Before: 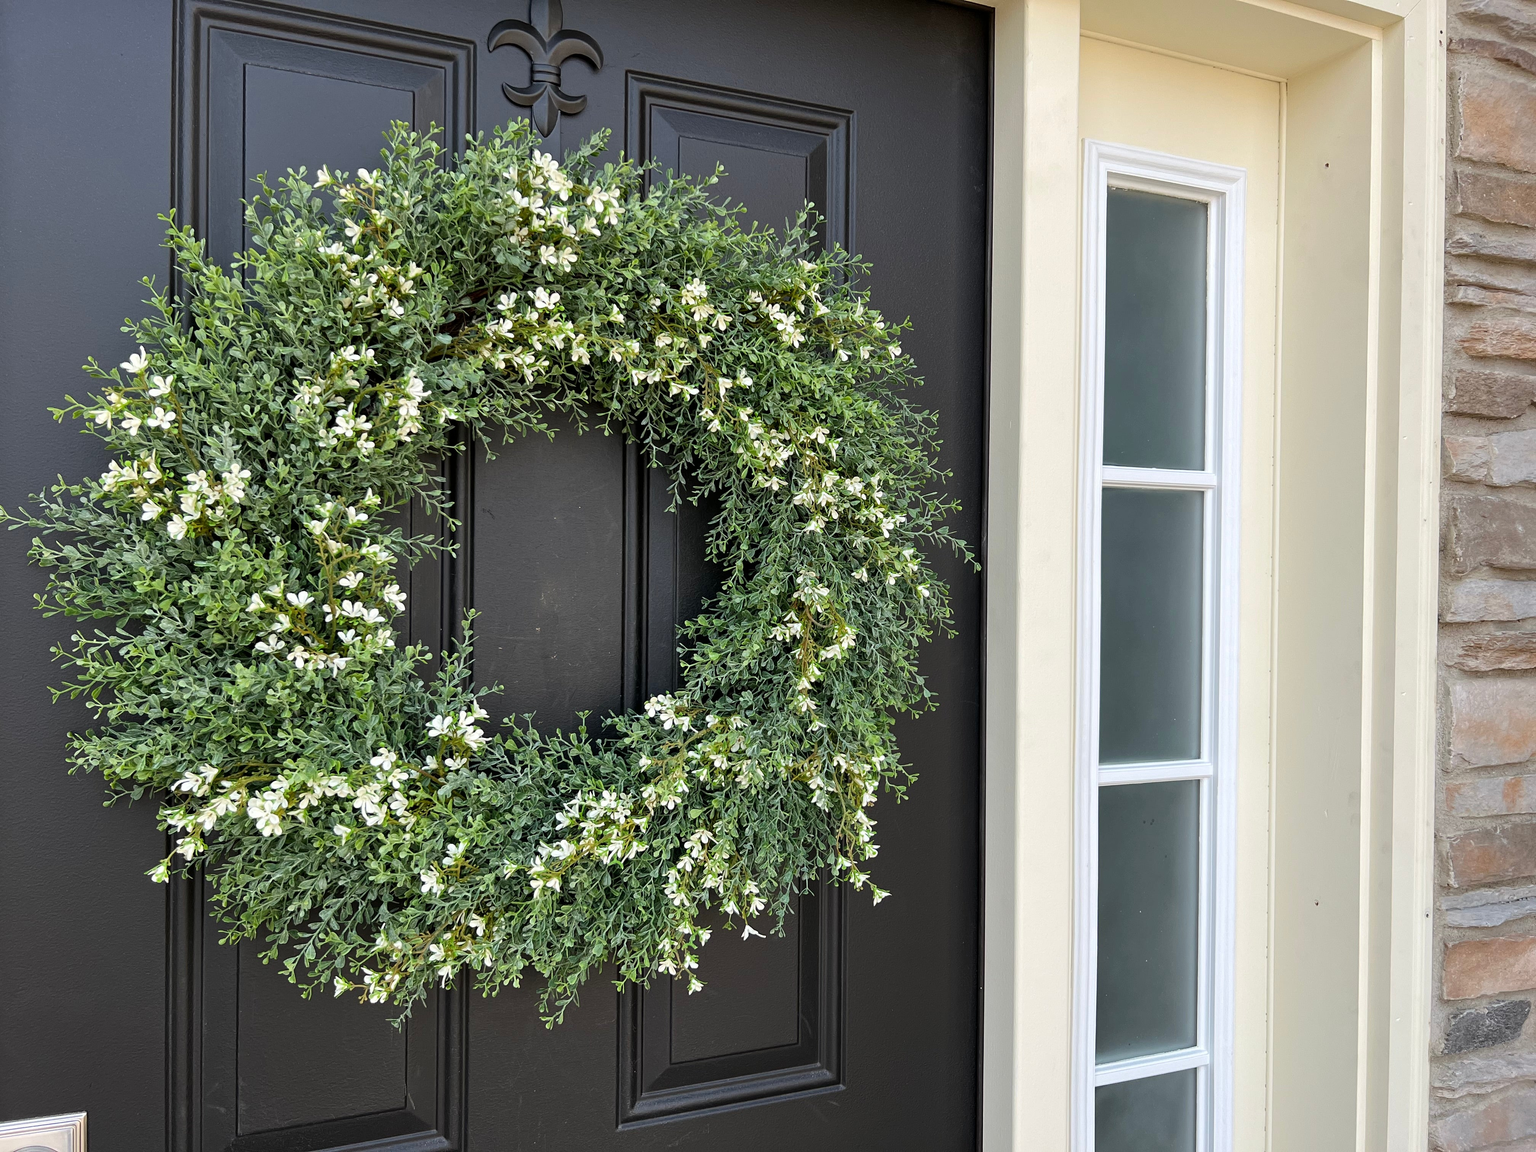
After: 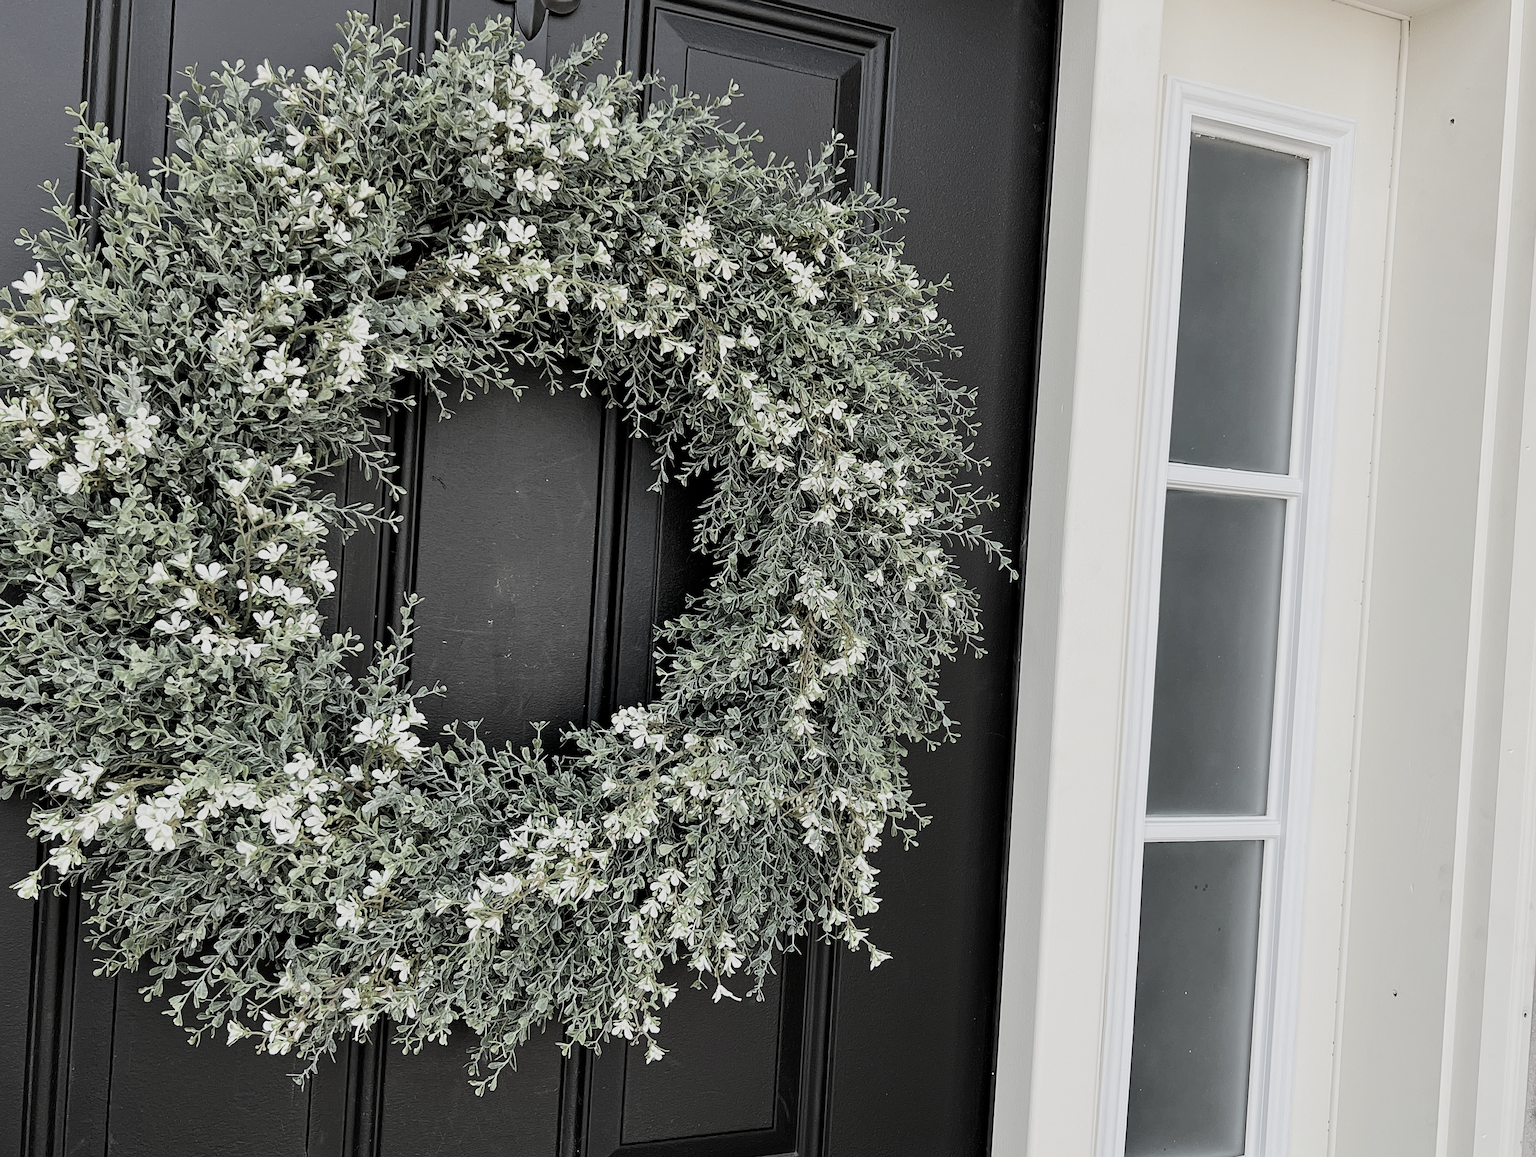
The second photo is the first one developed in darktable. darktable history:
exposure: exposure 0.211 EV, compensate highlight preservation false
crop and rotate: angle -2.95°, left 5.115%, top 5.227%, right 4.79%, bottom 4.24%
sharpen: amount 0.49
filmic rgb: middle gray luminance 29.14%, black relative exposure -10.3 EV, white relative exposure 5.47 EV, threshold 5.99 EV, target black luminance 0%, hardness 3.92, latitude 1.52%, contrast 1.121, highlights saturation mix 4.18%, shadows ↔ highlights balance 15.32%, color science v4 (2020), enable highlight reconstruction true
color zones: curves: ch1 [(0, 0.153) (0.143, 0.15) (0.286, 0.151) (0.429, 0.152) (0.571, 0.152) (0.714, 0.151) (0.857, 0.151) (1, 0.153)]
